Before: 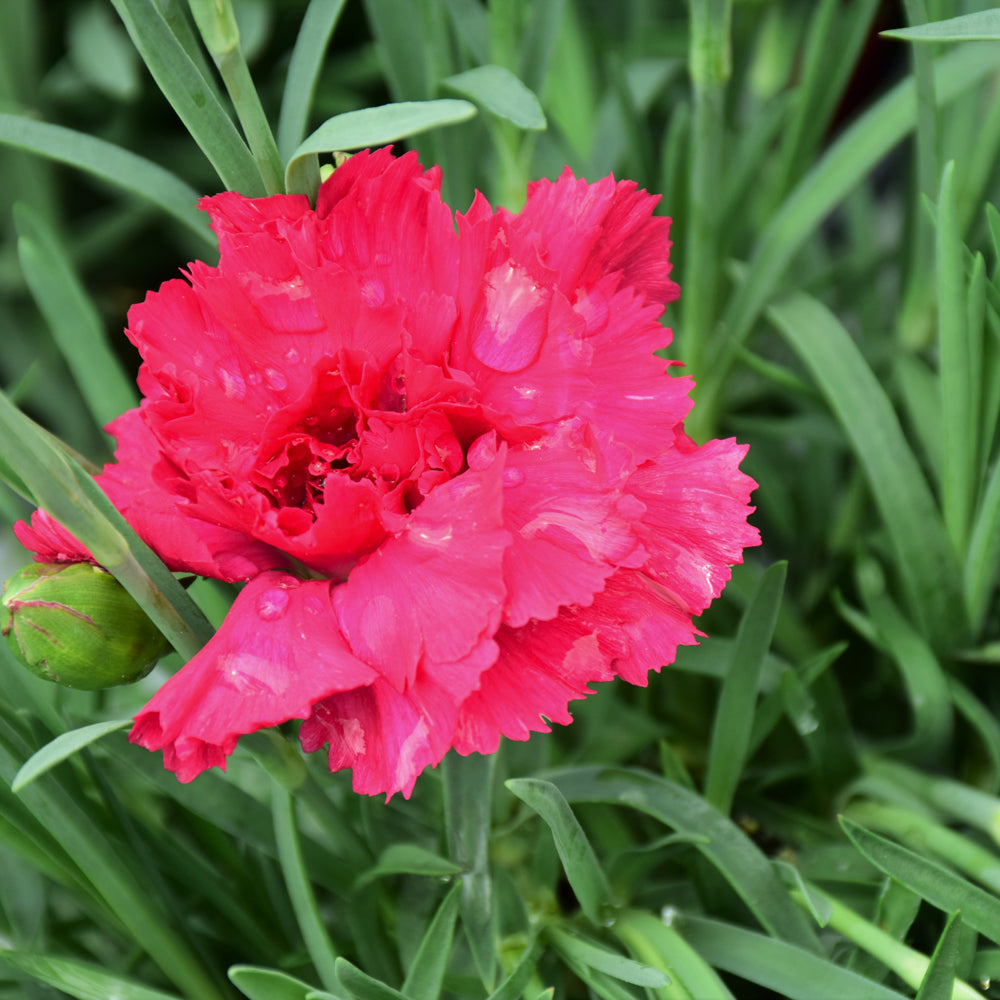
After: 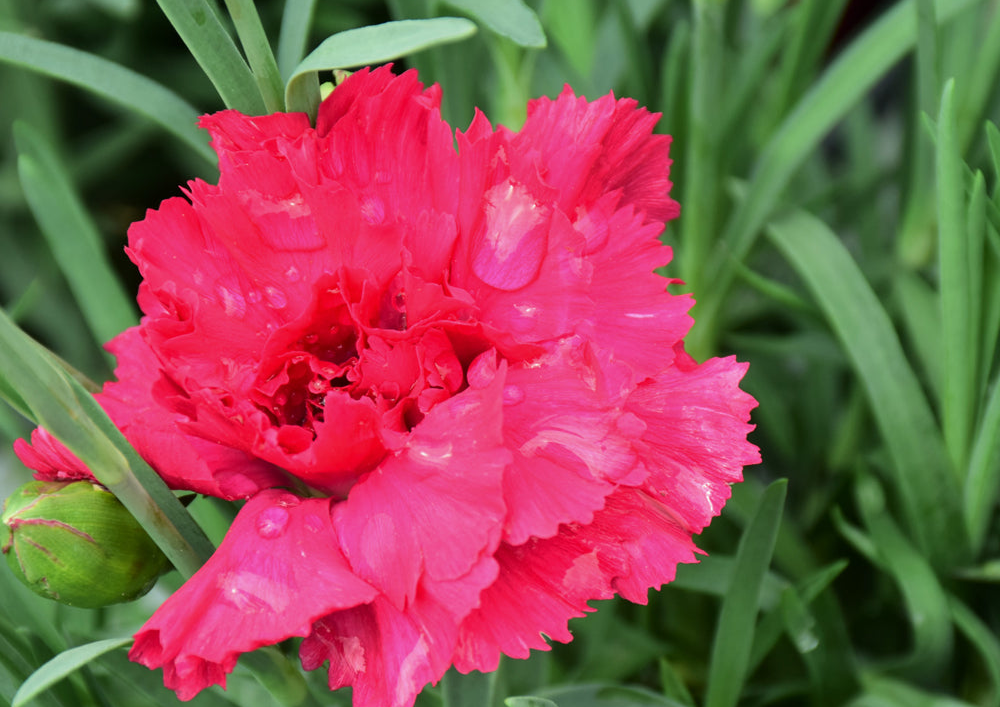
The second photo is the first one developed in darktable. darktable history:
crop and rotate: top 8.293%, bottom 20.996%
white balance: emerald 1
